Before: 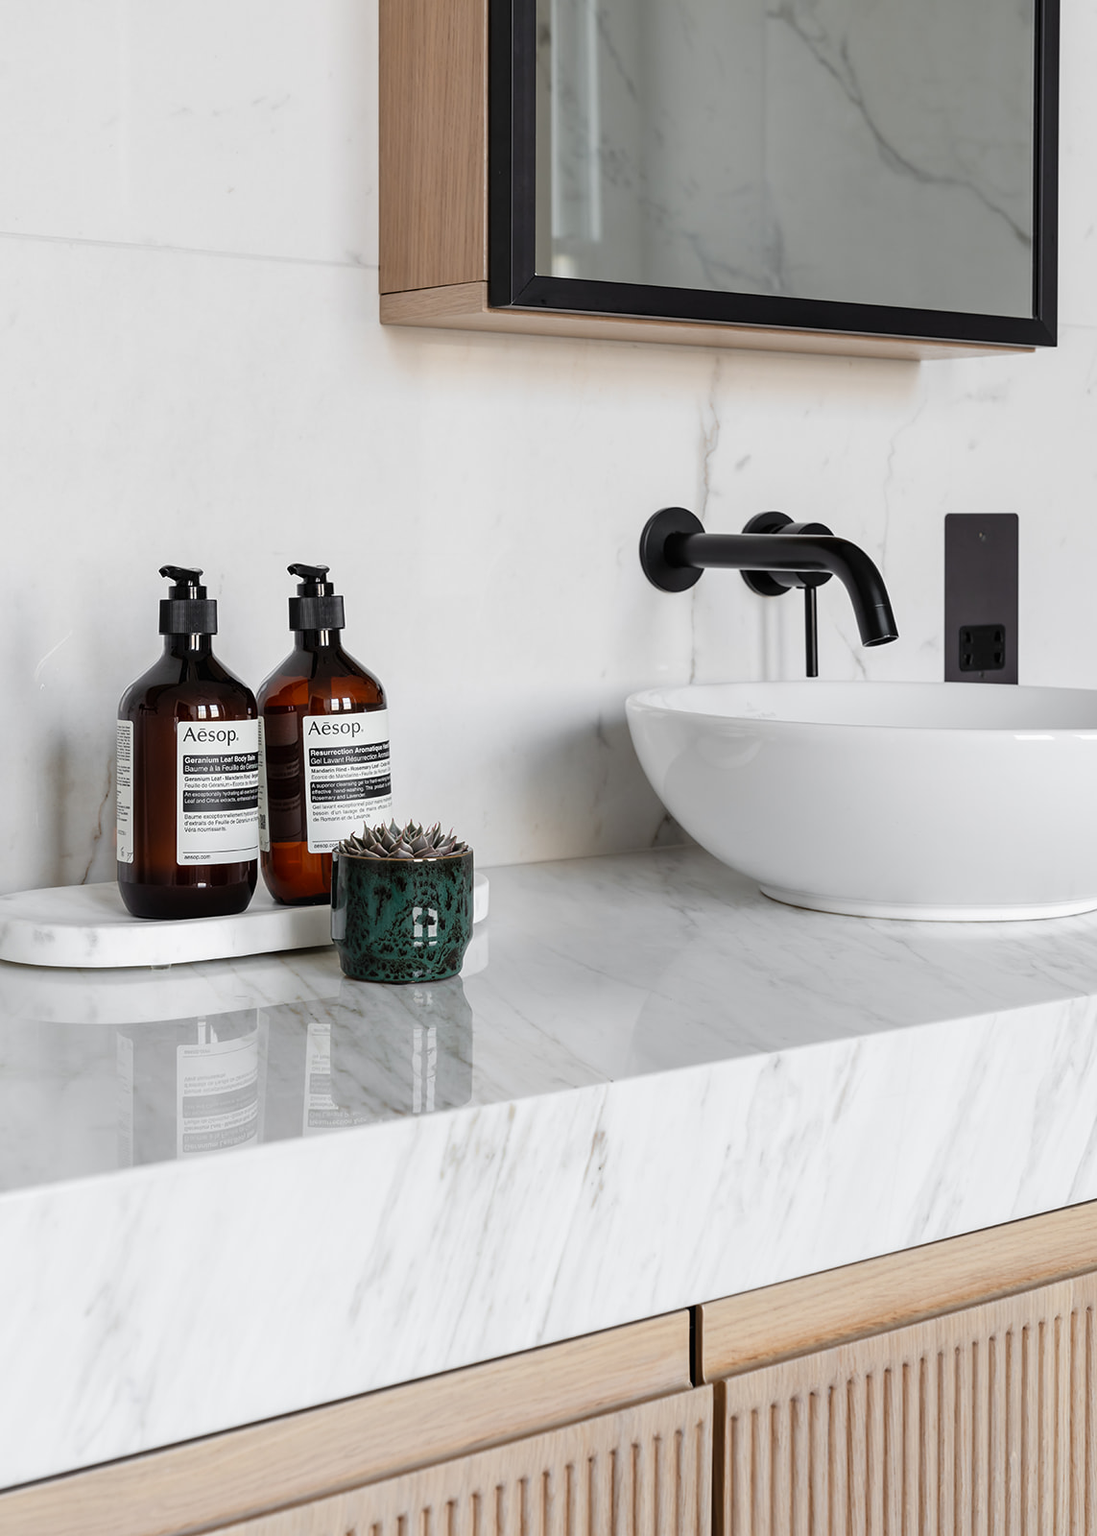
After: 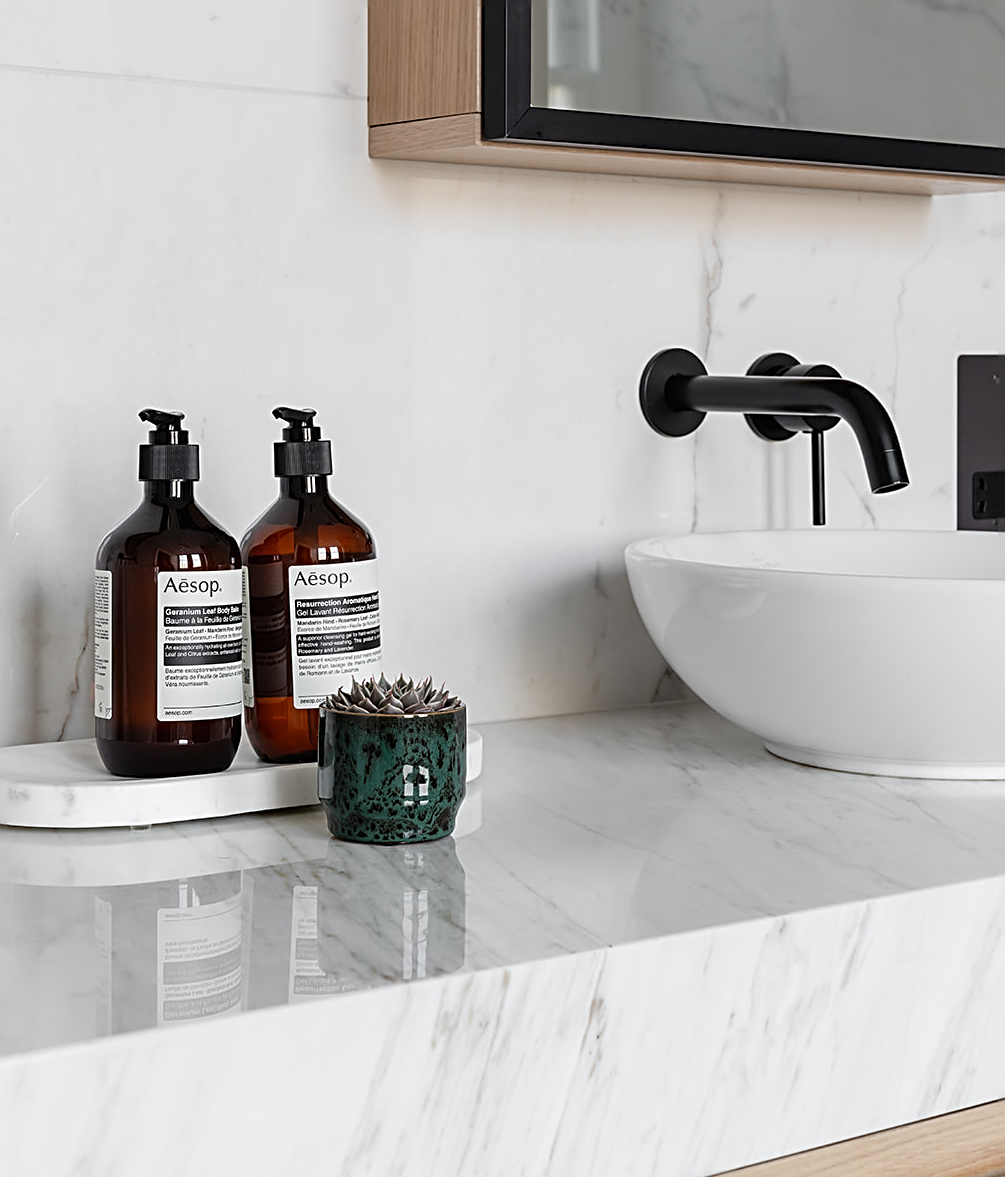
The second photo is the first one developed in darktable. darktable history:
sharpen: radius 2.767
crop and rotate: left 2.425%, top 11.305%, right 9.6%, bottom 15.08%
